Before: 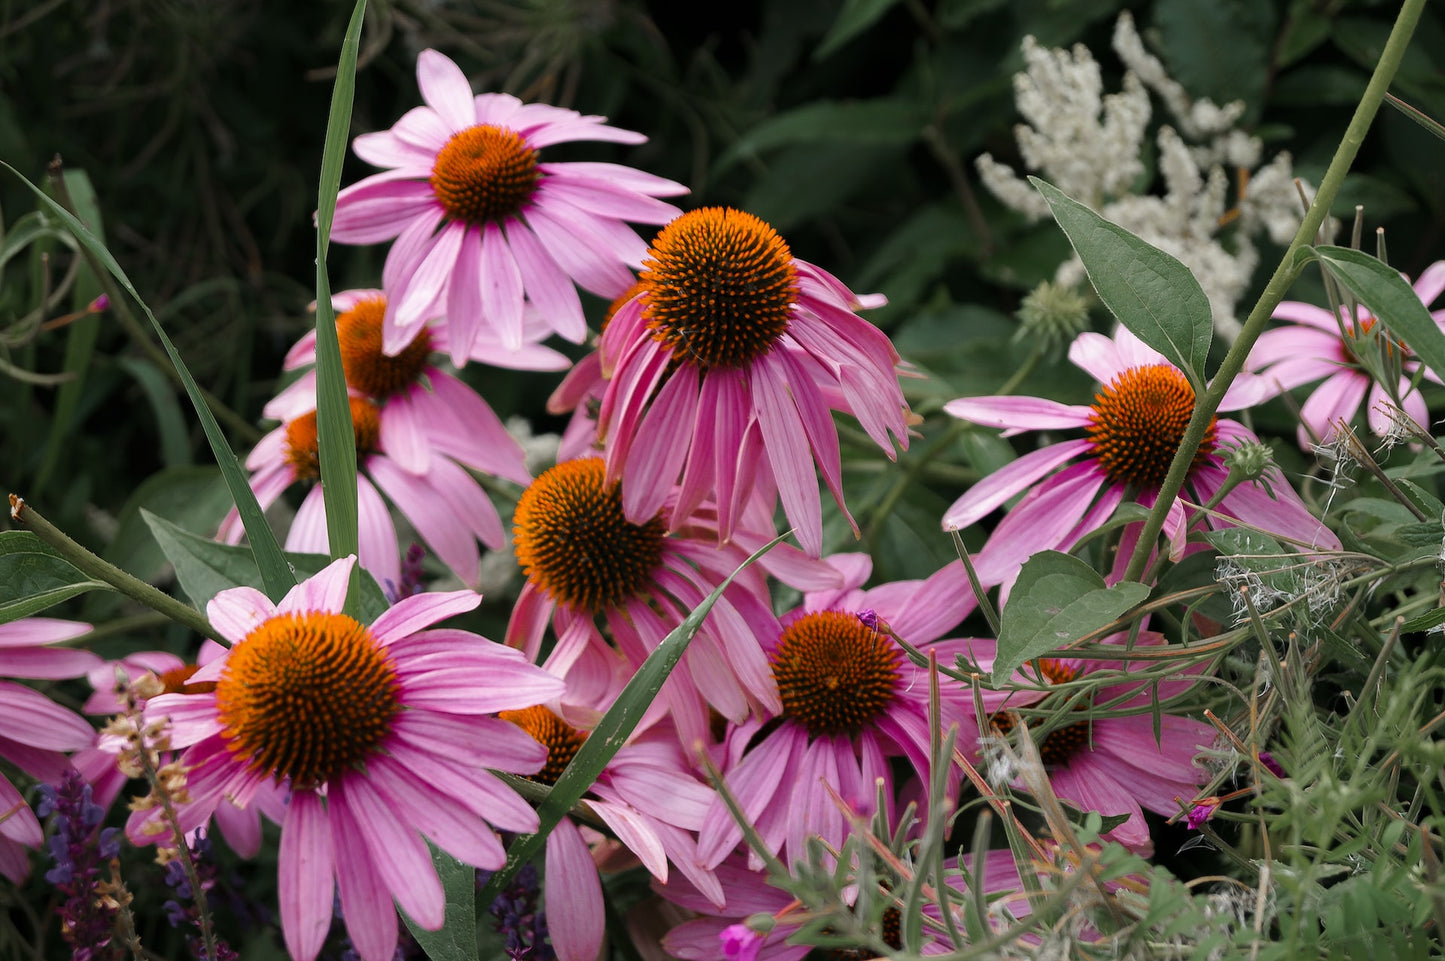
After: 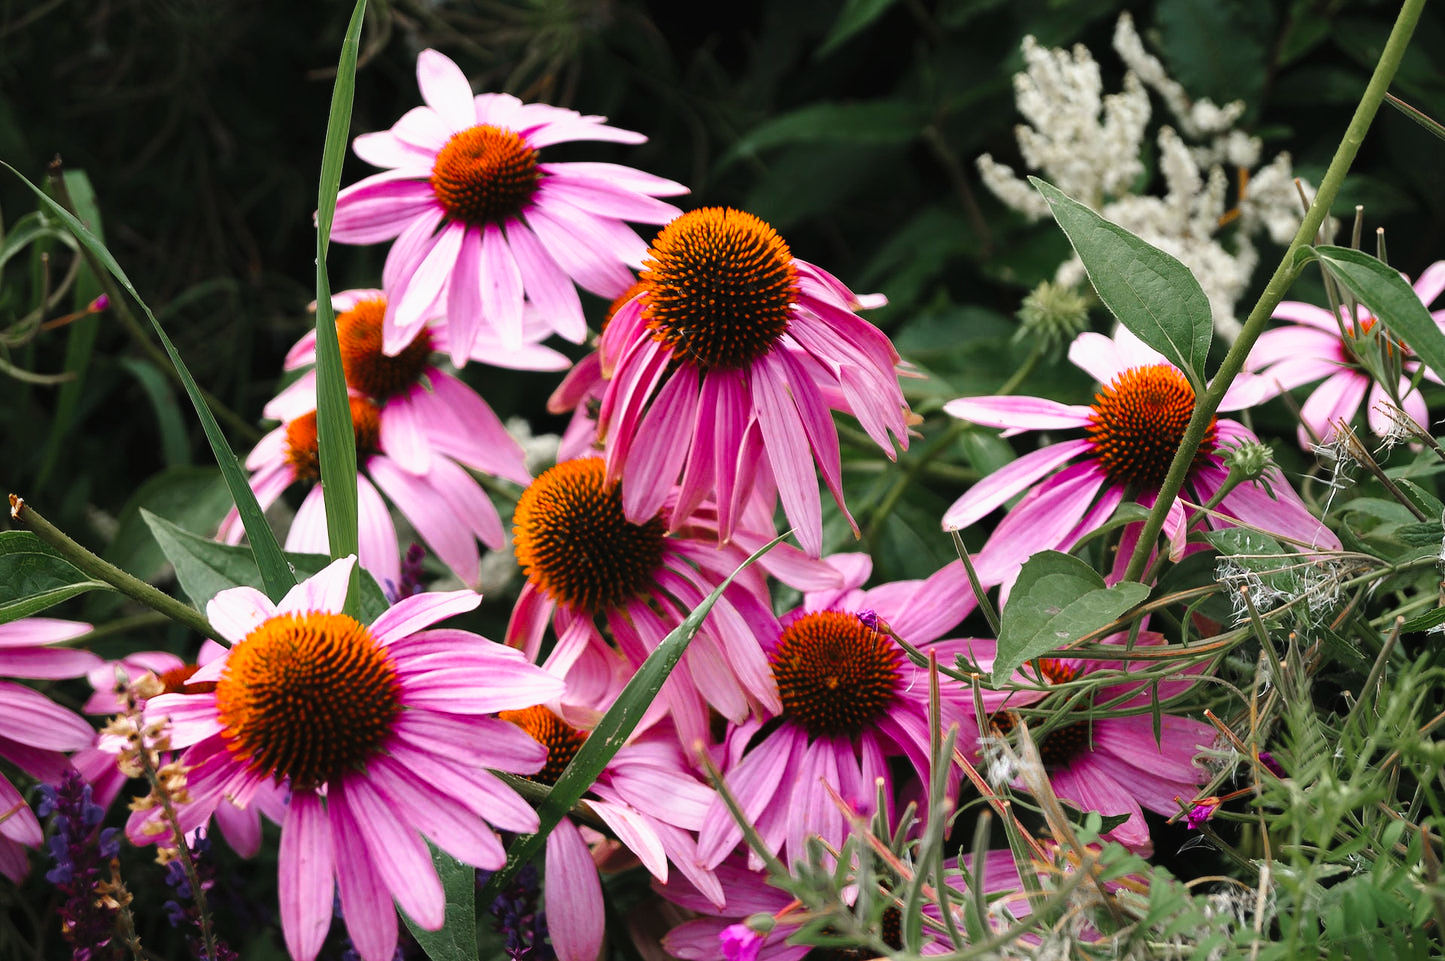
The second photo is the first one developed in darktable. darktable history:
tone curve: curves: ch0 [(0, 0.018) (0.162, 0.128) (0.434, 0.478) (0.667, 0.785) (0.819, 0.943) (1, 0.991)]; ch1 [(0, 0) (0.402, 0.36) (0.476, 0.449) (0.506, 0.505) (0.523, 0.518) (0.579, 0.626) (0.641, 0.668) (0.693, 0.745) (0.861, 0.934) (1, 1)]; ch2 [(0, 0) (0.424, 0.388) (0.483, 0.472) (0.503, 0.505) (0.521, 0.519) (0.547, 0.581) (0.582, 0.648) (0.699, 0.759) (0.997, 0.858)], preserve colors none
